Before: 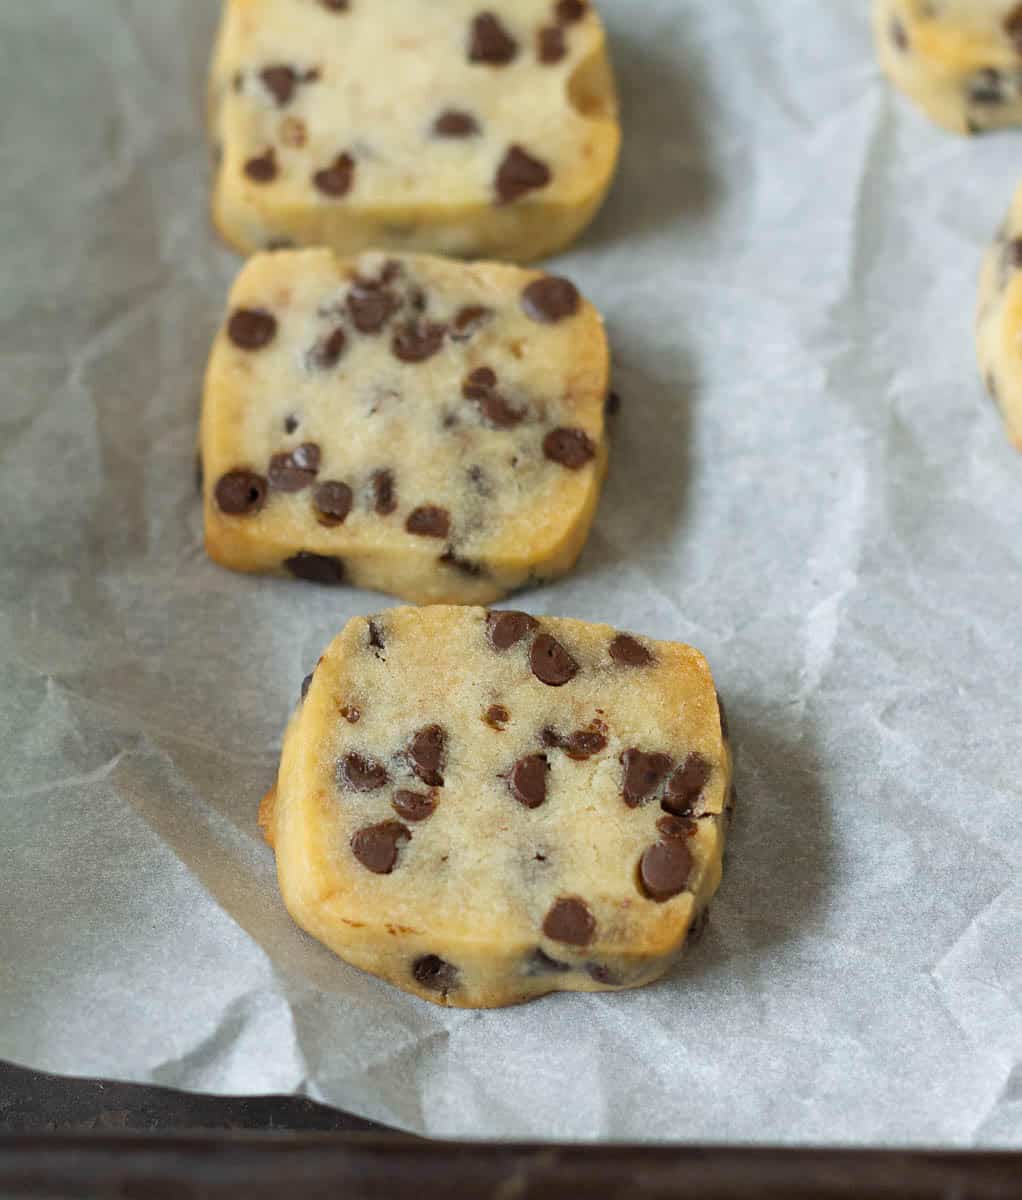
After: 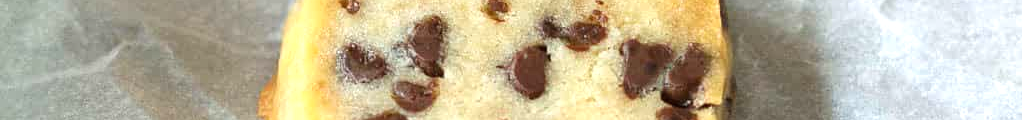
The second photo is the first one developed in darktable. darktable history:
crop and rotate: top 59.084%, bottom 30.916%
exposure: black level correction 0, exposure 0.7 EV, compensate exposure bias true, compensate highlight preservation false
